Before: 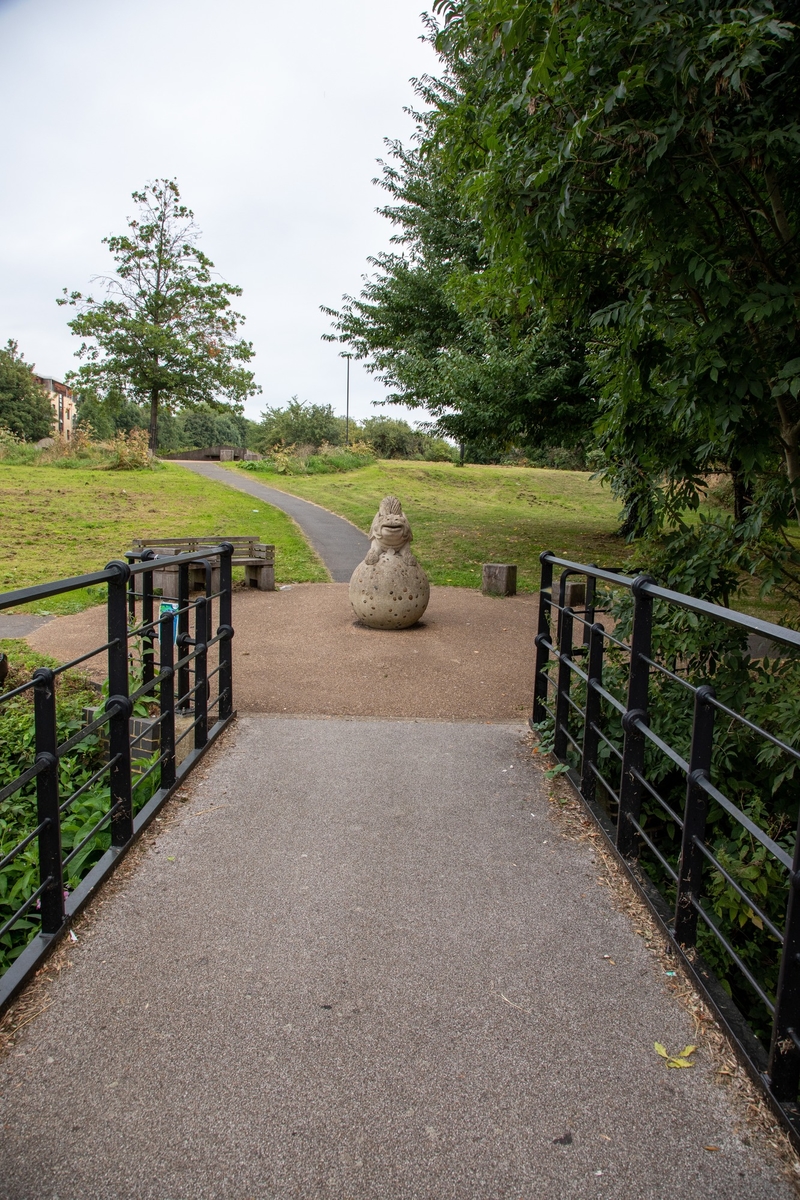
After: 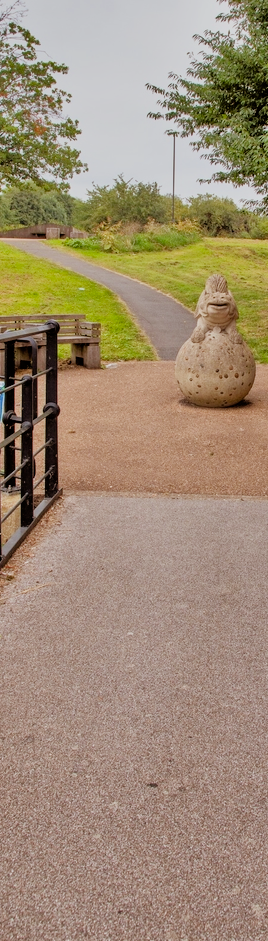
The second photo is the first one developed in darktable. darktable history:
crop and rotate: left 21.77%, top 18.528%, right 44.676%, bottom 2.997%
filmic rgb: black relative exposure -7.65 EV, white relative exposure 4.56 EV, hardness 3.61
white balance: emerald 1
tone curve: curves: ch0 [(0, 0) (0.003, 0.003) (0.011, 0.011) (0.025, 0.026) (0.044, 0.046) (0.069, 0.071) (0.1, 0.103) (0.136, 0.14) (0.177, 0.183) (0.224, 0.231) (0.277, 0.286) (0.335, 0.346) (0.399, 0.412) (0.468, 0.483) (0.543, 0.56) (0.623, 0.643) (0.709, 0.732) (0.801, 0.826) (0.898, 0.917) (1, 1)], preserve colors none
rgb levels: mode RGB, independent channels, levels [[0, 0.5, 1], [0, 0.521, 1], [0, 0.536, 1]]
shadows and highlights: shadows 43.71, white point adjustment -1.46, soften with gaussian
tone equalizer: -7 EV 0.15 EV, -6 EV 0.6 EV, -5 EV 1.15 EV, -4 EV 1.33 EV, -3 EV 1.15 EV, -2 EV 0.6 EV, -1 EV 0.15 EV, mask exposure compensation -0.5 EV
